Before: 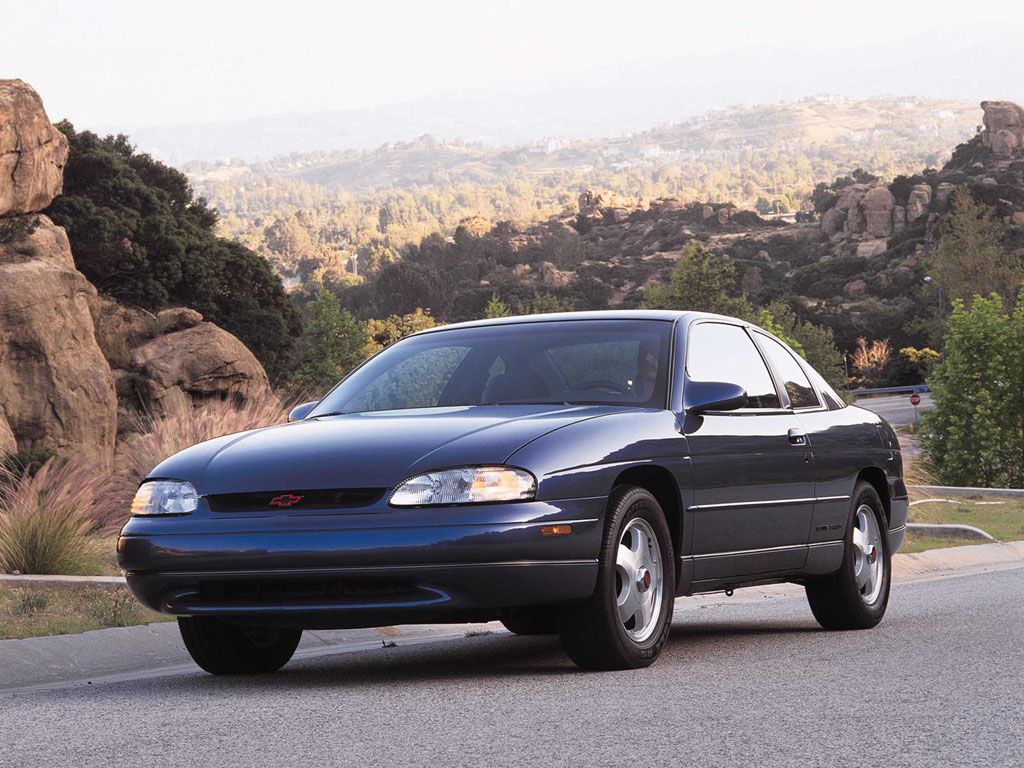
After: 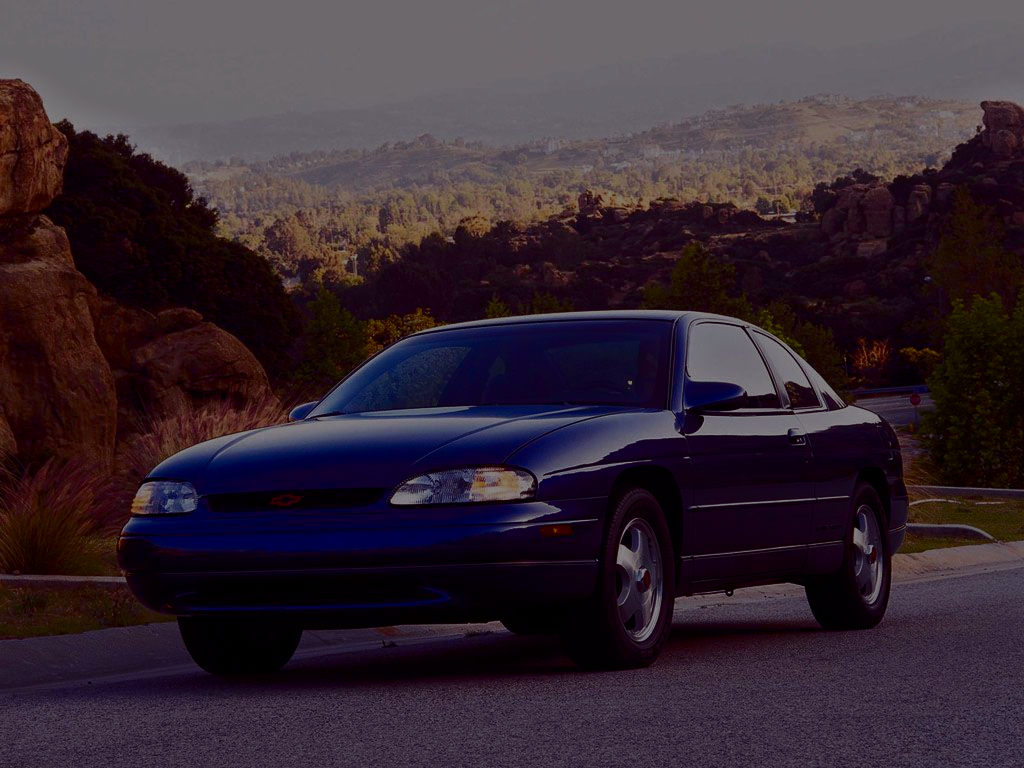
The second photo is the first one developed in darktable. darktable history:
color balance rgb: shadows lift › luminance 0.344%, shadows lift › chroma 6.813%, shadows lift › hue 300.85°, linear chroma grading › global chroma 8.829%, perceptual saturation grading › global saturation 20%, perceptual saturation grading › highlights -49.519%, perceptual saturation grading › shadows 23.98%, global vibrance 25.363%
contrast brightness saturation: contrast 0.191, brightness -0.233, saturation 0.111
tone equalizer: -8 EV -1.98 EV, -7 EV -2 EV, -6 EV -1.97 EV, -5 EV -1.97 EV, -4 EV -1.99 EV, -3 EV -1.97 EV, -2 EV -1.98 EV, -1 EV -1.61 EV, +0 EV -1.98 EV, mask exposure compensation -0.506 EV
